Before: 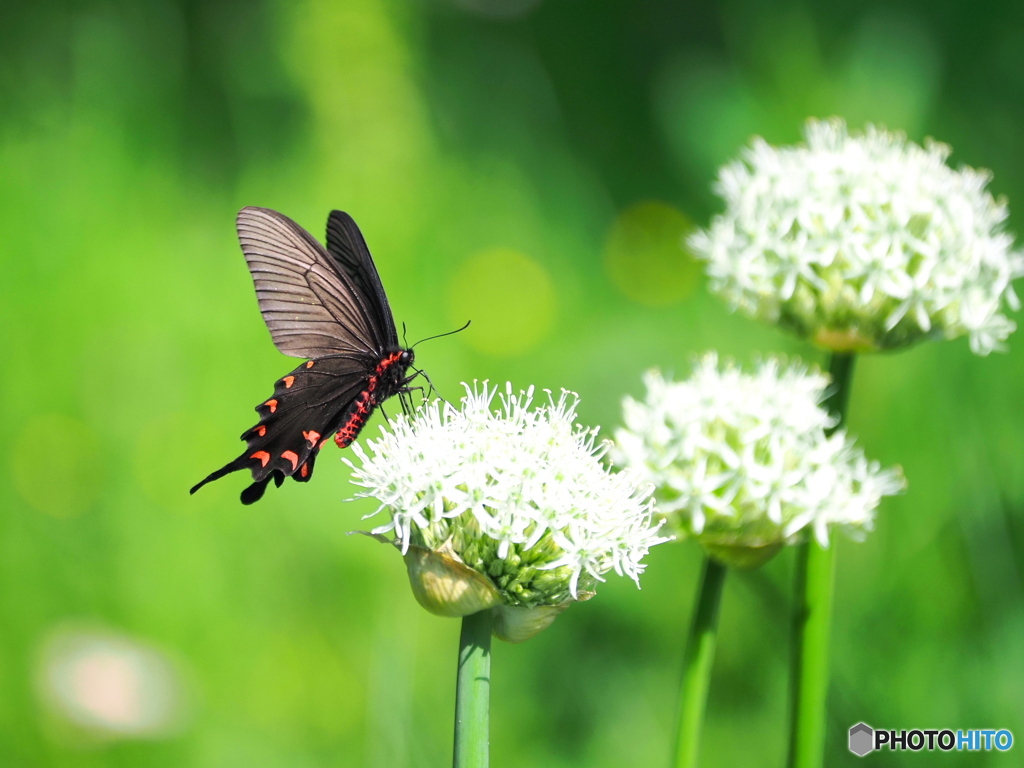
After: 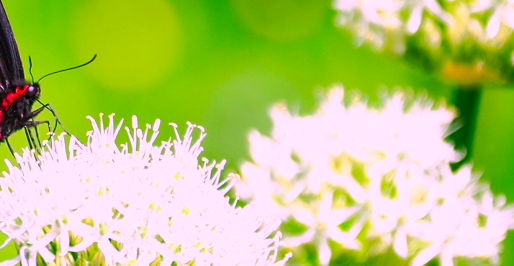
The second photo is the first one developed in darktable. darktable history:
color balance rgb: perceptual saturation grading › global saturation 20%, perceptual saturation grading › highlights -25%, perceptual saturation grading › shadows 25%
color correction: highlights a* 19.5, highlights b* -11.53, saturation 1.69
crop: left 36.607%, top 34.735%, right 13.146%, bottom 30.611%
